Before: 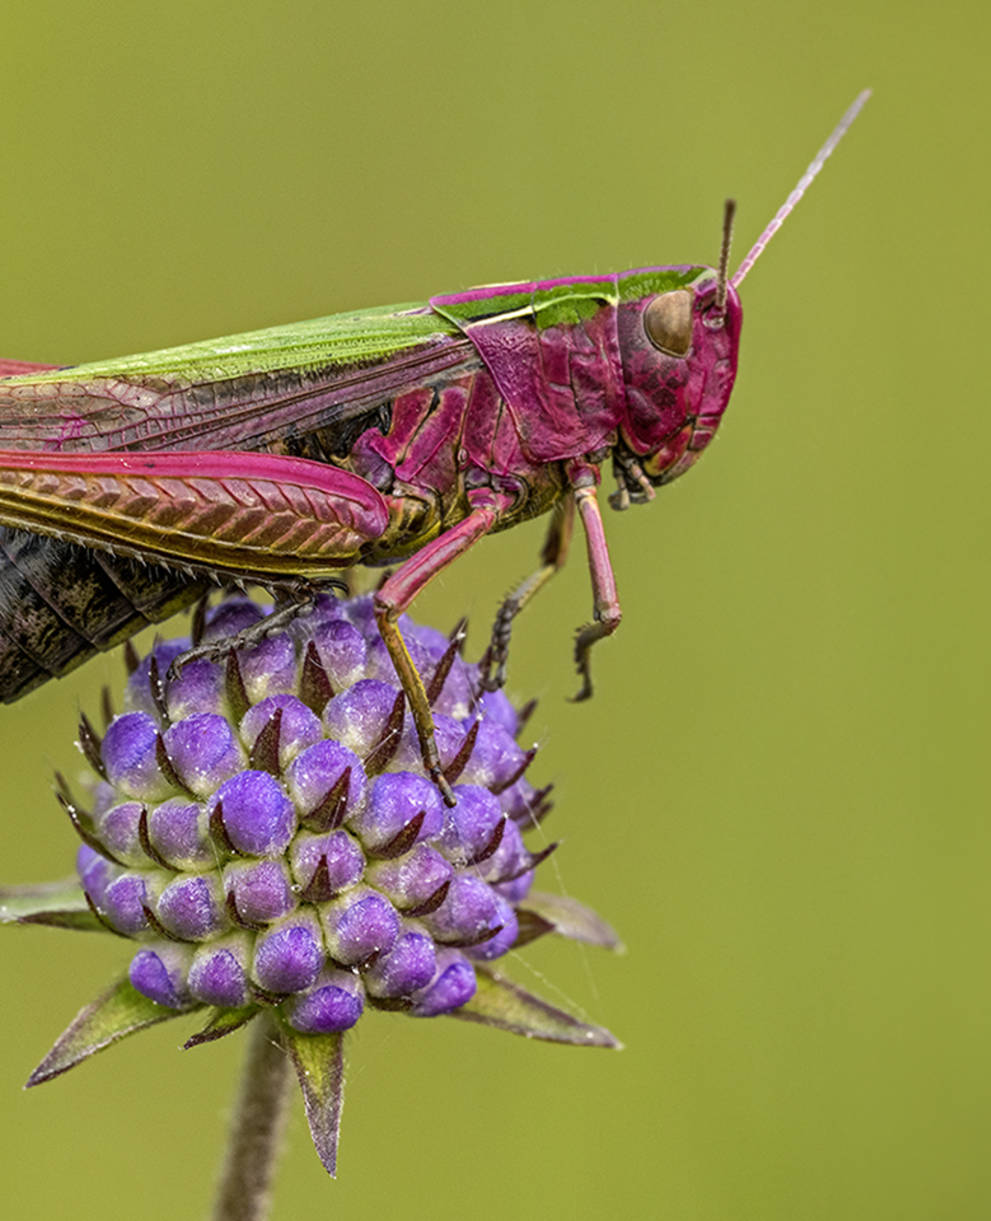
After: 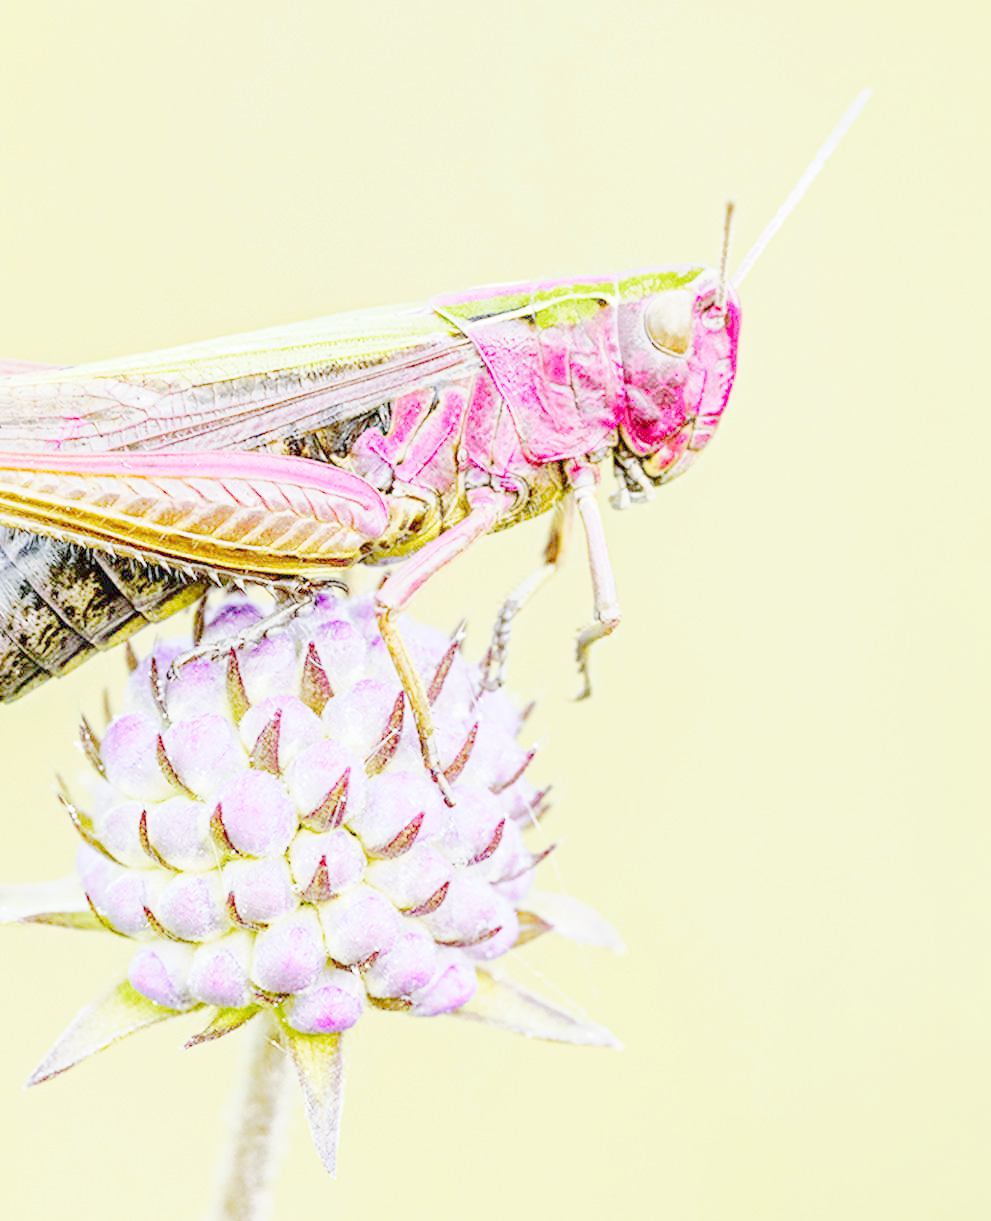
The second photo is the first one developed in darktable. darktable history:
tone curve: curves: ch0 [(0, 0) (0.003, 0.003) (0.011, 0.013) (0.025, 0.029) (0.044, 0.052) (0.069, 0.082) (0.1, 0.118) (0.136, 0.161) (0.177, 0.21) (0.224, 0.27) (0.277, 0.38) (0.335, 0.49) (0.399, 0.594) (0.468, 0.692) (0.543, 0.794) (0.623, 0.857) (0.709, 0.919) (0.801, 0.955) (0.898, 0.978) (1, 1)], preserve colors none
color look up table: target L [82.51, 81.62, 81.05, 80.52, 72.26, 75.33, 63.73, 56.98, 44, 36.7, 26.7, 199.85, 99.46, 96.87, 96.9, 90.8, 80.46, 84.28, 80.94, 80.56, 81.17, 80.38, 76.63, 69.39, 66.08, 69.53, 67.53, 59.24, 53.33, 53.6, 49.98, 52.53, 44.36, 38.95, 21.76, 60.05, 57.63, 54.35, 47.43, 33.99, 37.79, 83.2, 81.52, 66.23, 60.18, 55.56, 59.58, 0, 0], target a [-3.212, -2.01, -3.993, -5.571, -21.17, -35.03, -53.71, -37.09, -11.1, -0.915, -0.674, 0, 0.07, -0.34, -0.862, -0.151, -11.01, -0.373, 2.707, 2.55, -0.015, -0.005, -0.73, 15.72, 23.7, -0.69, 14.87, 38.84, 45.6, -0.219, 50.95, 51.77, 50.4, 15.6, -0.104, 9.276, 49.34, 27.42, 3.43, 20.93, 10.48, -7.445, -9.684, -33.31, -28.29, -7.974, -19.77, 0, 0], target b [-2.755, -5.893, -5.029, -6.072, 48.21, -11.95, 18.65, 25.05, 20.62, -2.142, -0.843, 0, -0.86, 1.366, 3.477, 0.114, 71.6, -0.041, -0.253, -0.335, 0.038, 0.036, -0.082, 61.6, 56.37, -2.744, 11.31, 49.34, 13.04, -1.926, 24.11, -1.61, 25.87, 11.91, -0.586, -21.65, -12.3, -28.87, -52.6, -20.05, -54.34, -10.85, -9.92, -50.99, -51.04, -24.8, -58.88, 0, 0], num patches 47
